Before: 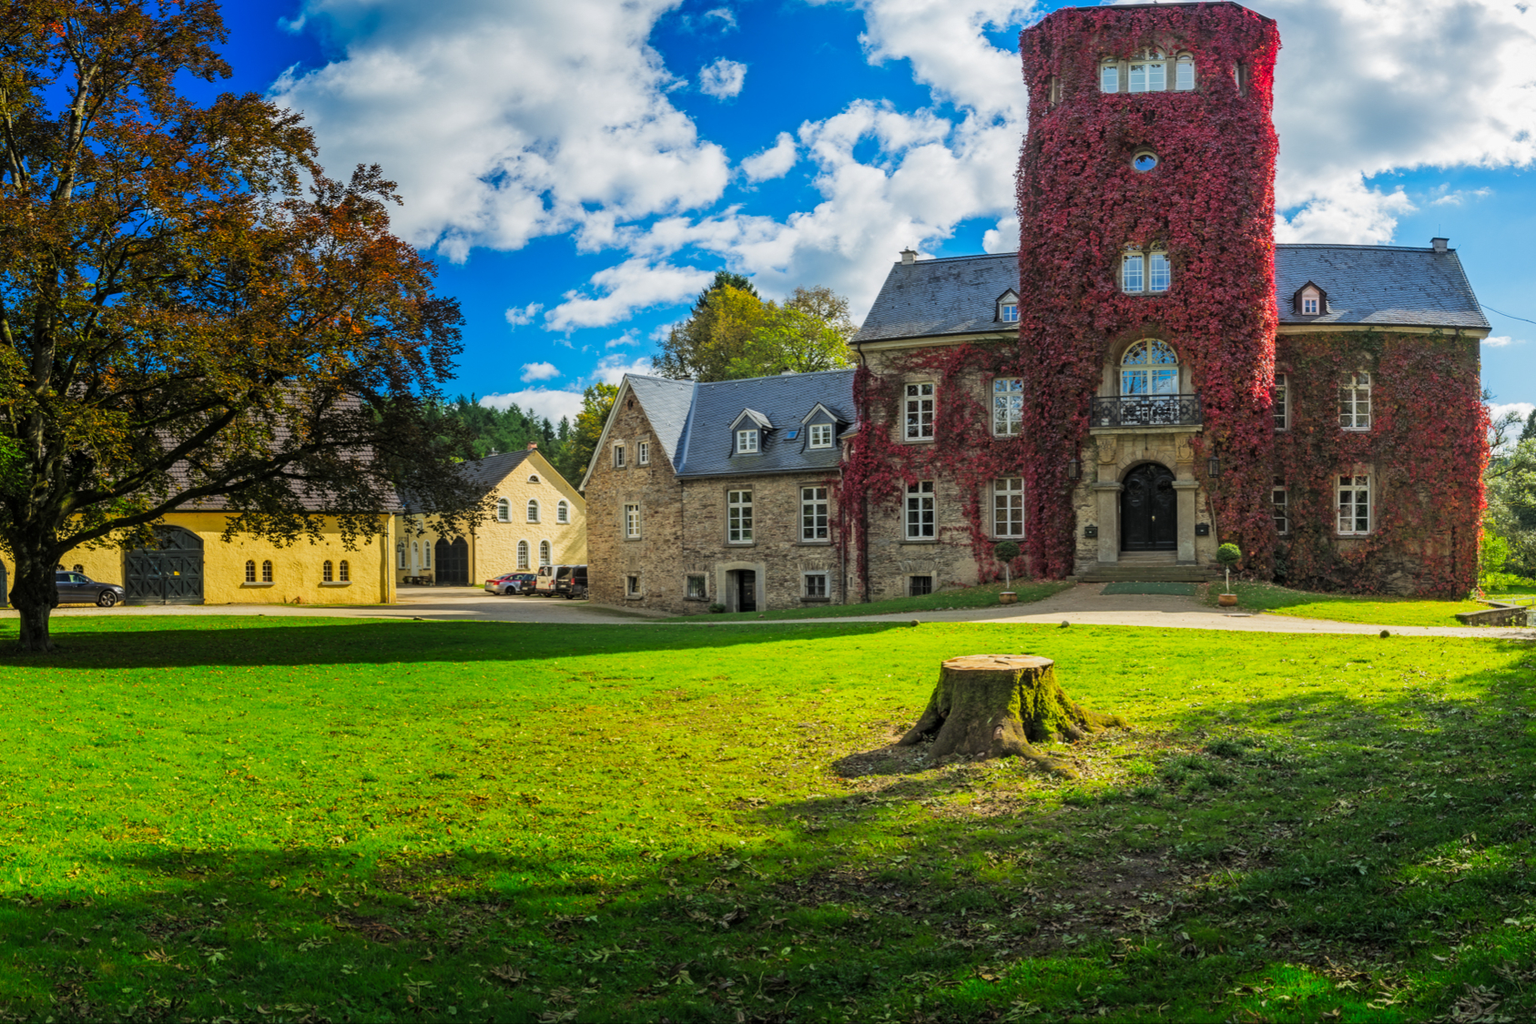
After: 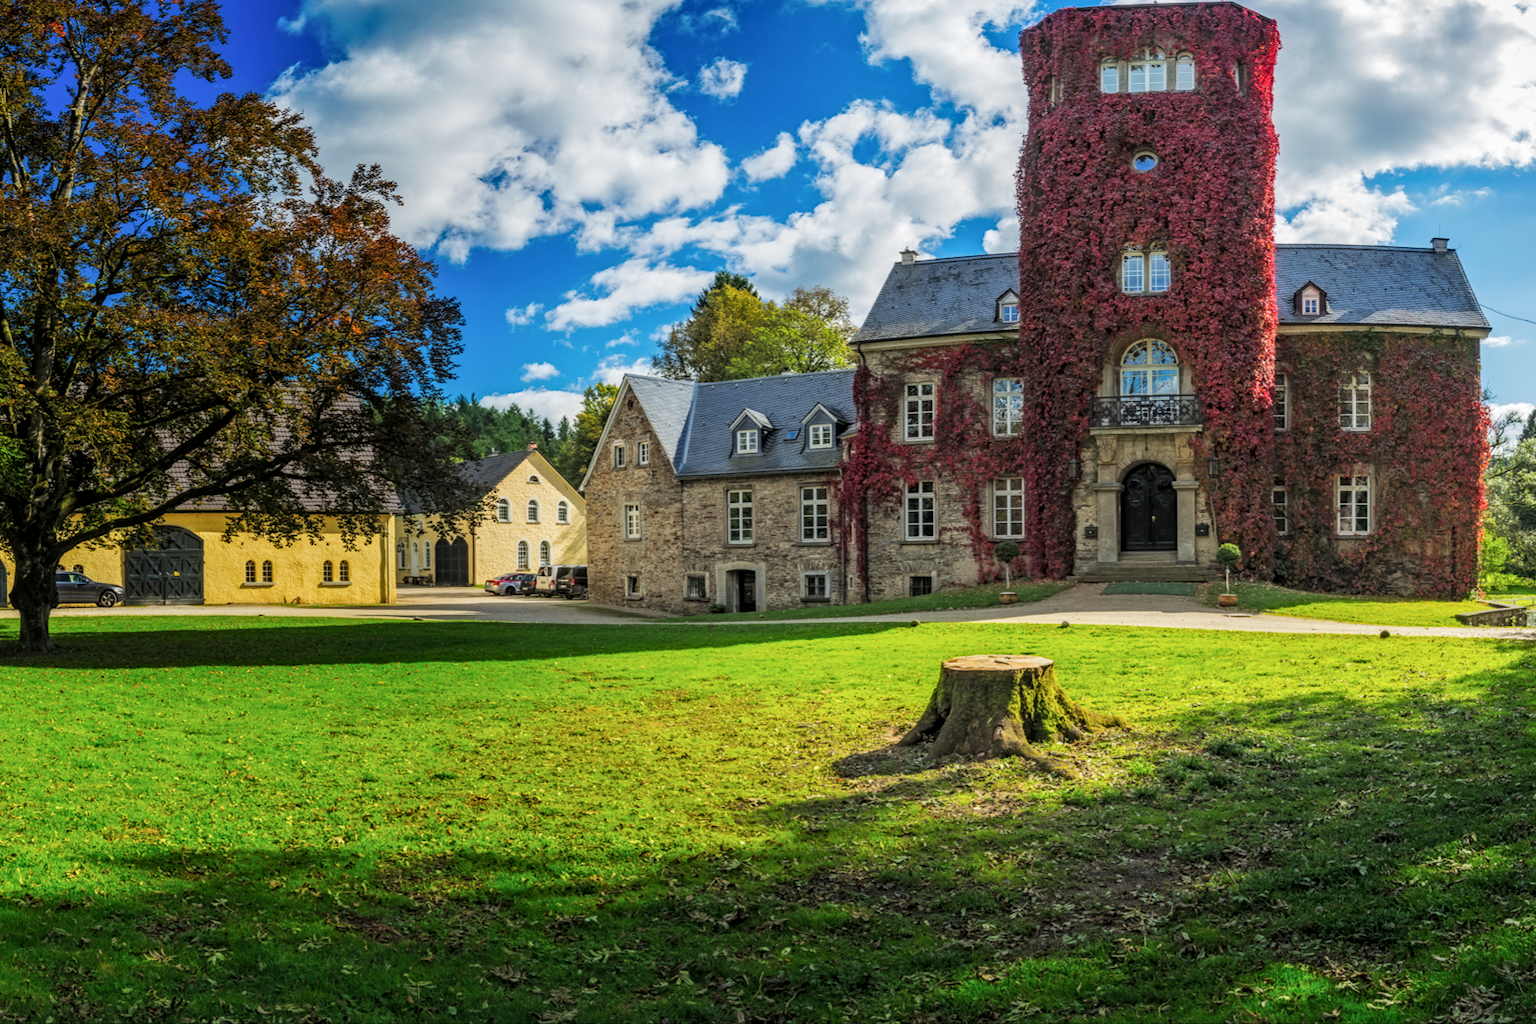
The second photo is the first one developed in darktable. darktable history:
contrast brightness saturation: saturation -0.066
local contrast: on, module defaults
